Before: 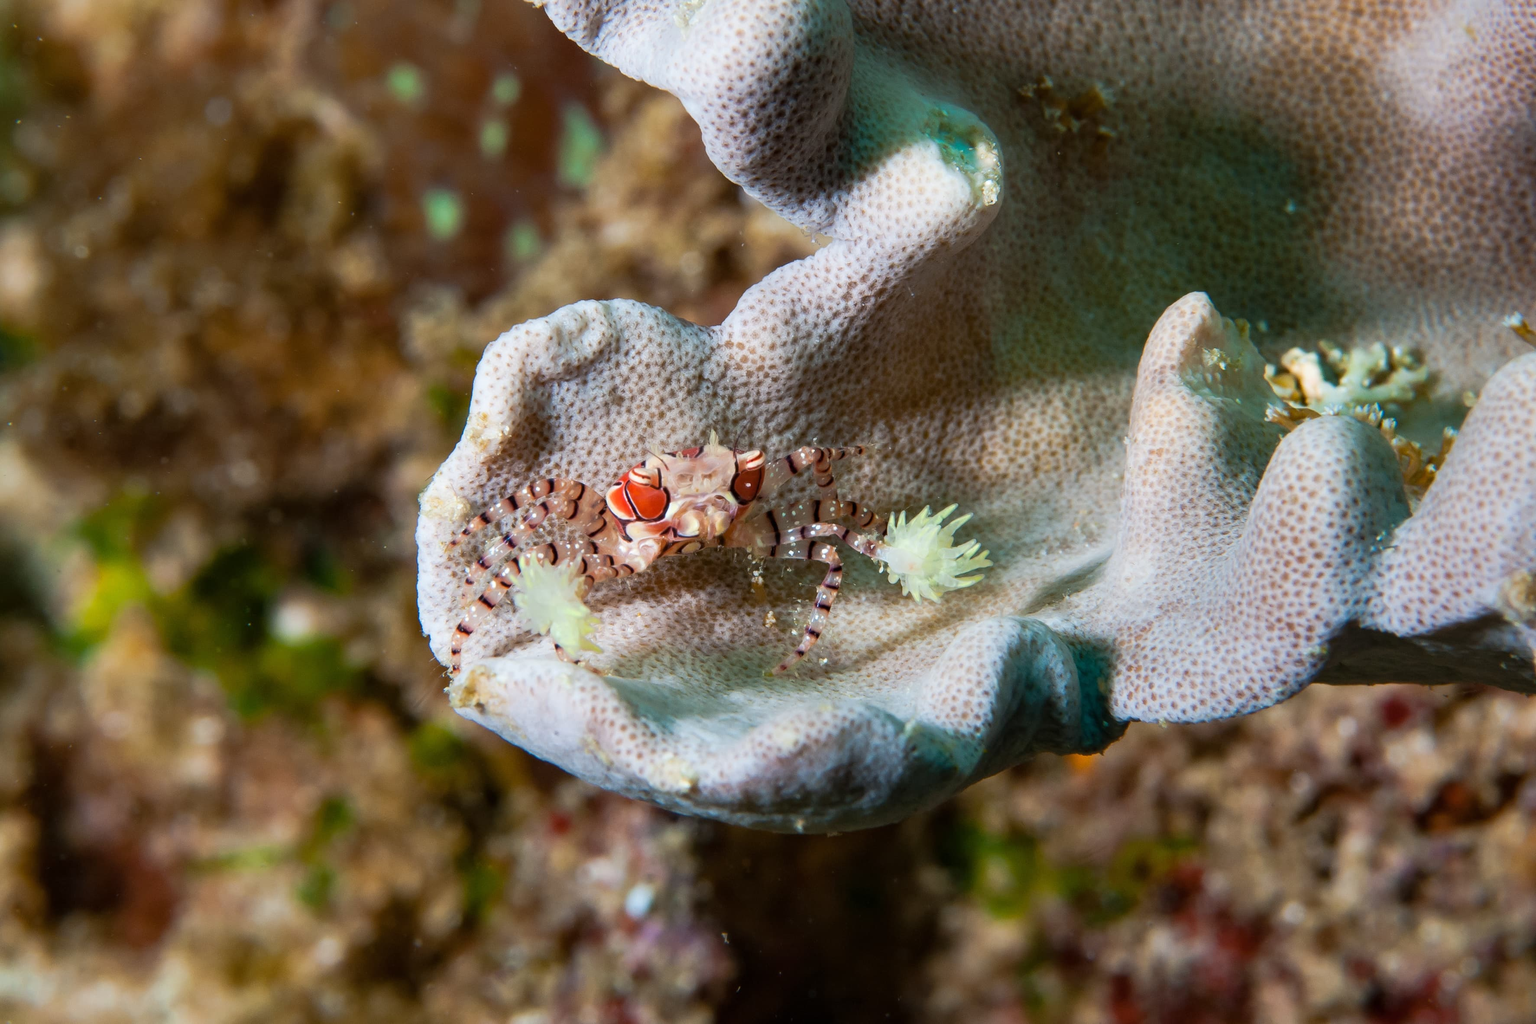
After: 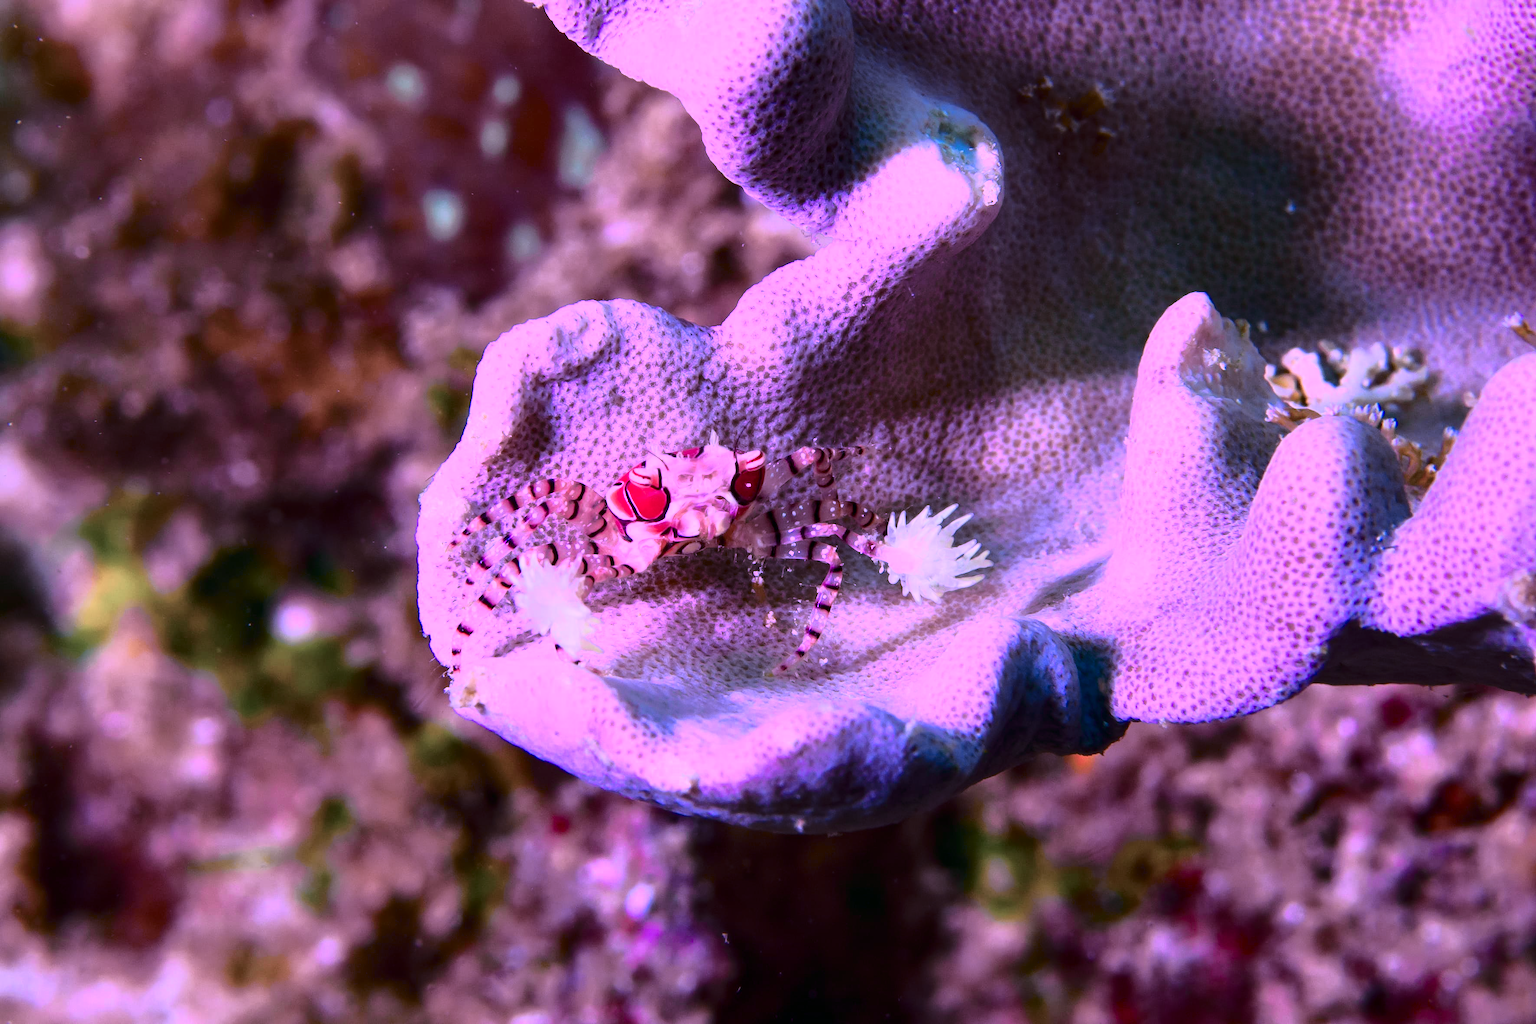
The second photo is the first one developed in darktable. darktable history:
tone curve: curves: ch0 [(0, 0) (0.081, 0.044) (0.192, 0.125) (0.283, 0.238) (0.416, 0.449) (0.495, 0.524) (0.661, 0.756) (0.788, 0.87) (1, 0.951)]; ch1 [(0, 0) (0.161, 0.092) (0.35, 0.33) (0.392, 0.392) (0.427, 0.426) (0.479, 0.472) (0.505, 0.497) (0.521, 0.524) (0.567, 0.56) (0.583, 0.592) (0.625, 0.627) (0.678, 0.733) (1, 1)]; ch2 [(0, 0) (0.346, 0.362) (0.404, 0.427) (0.502, 0.499) (0.531, 0.523) (0.544, 0.561) (0.58, 0.59) (0.629, 0.642) (0.717, 0.678) (1, 1)], color space Lab, independent channels, preserve colors none
color calibration: output R [0.994, 0.059, -0.119, 0], output G [-0.036, 1.09, -0.119, 0], output B [0.078, -0.108, 0.961, 0], illuminant custom, x 0.379, y 0.48, temperature 4442.92 K
